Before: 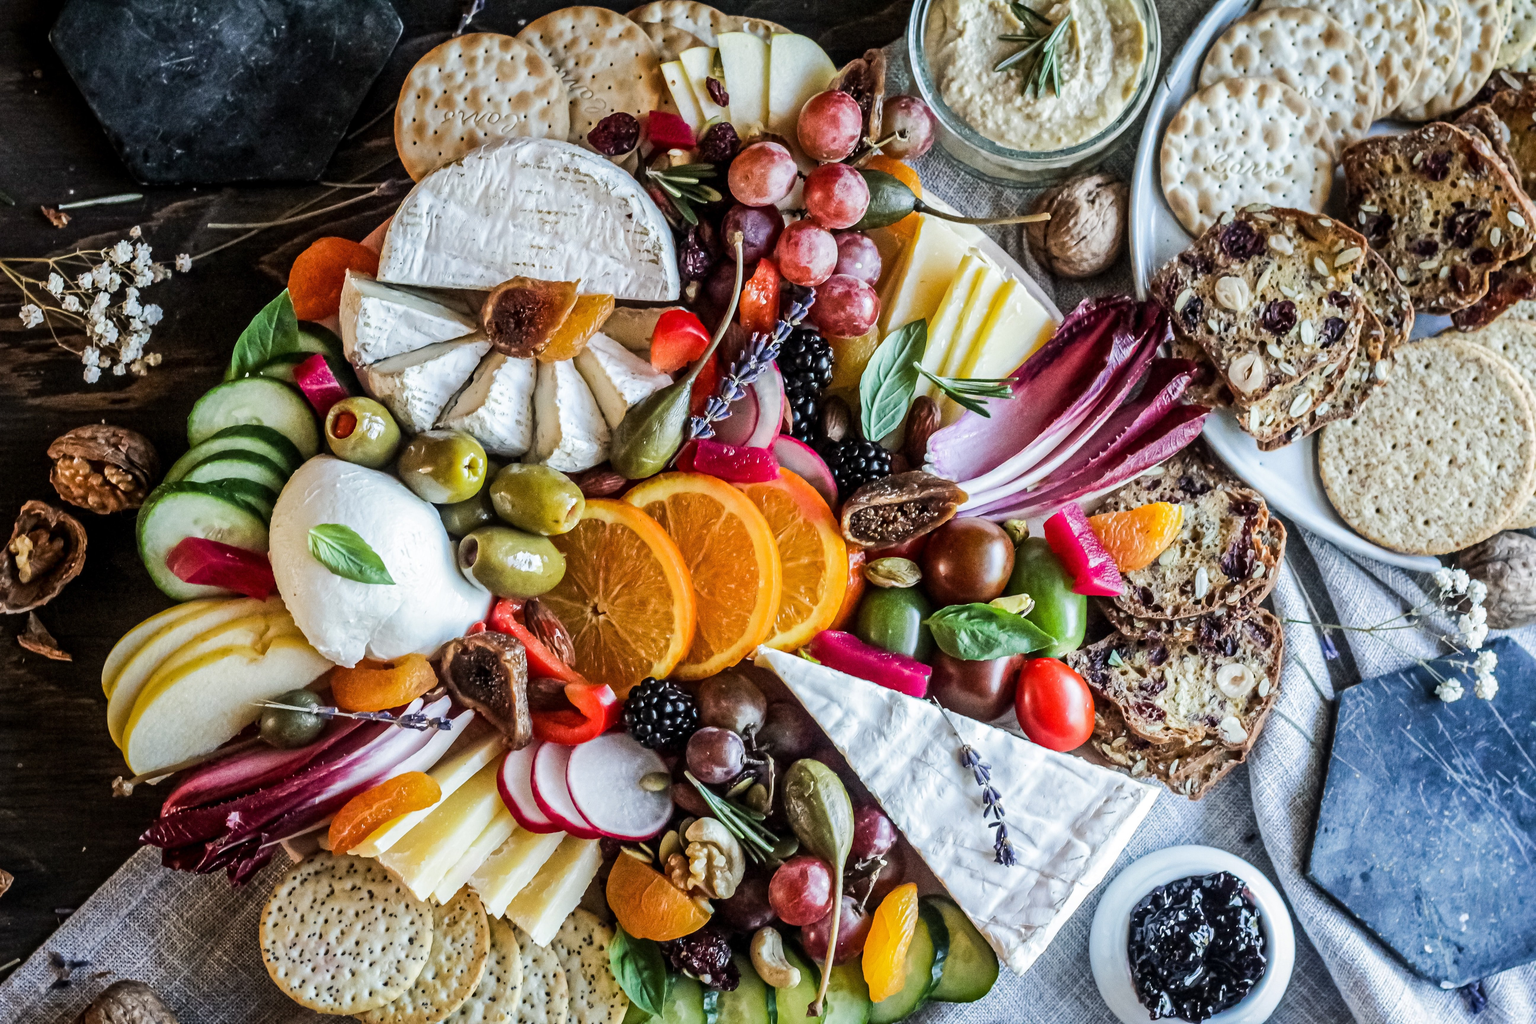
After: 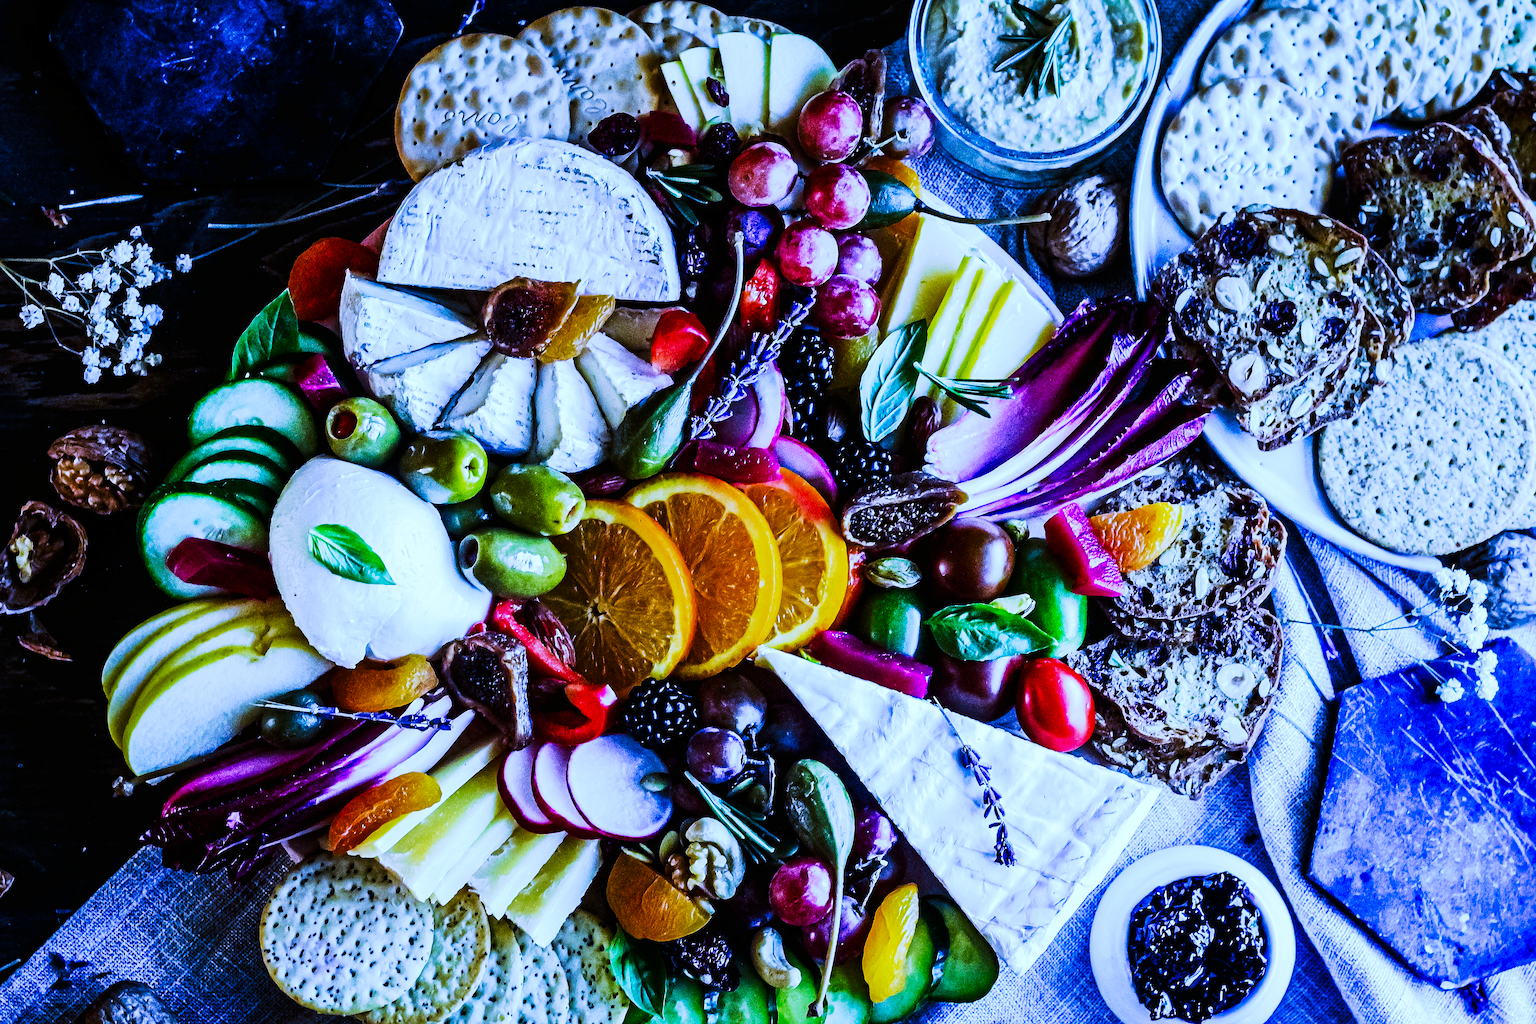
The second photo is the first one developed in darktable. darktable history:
tone curve: curves: ch0 [(0, 0) (0.003, 0.005) (0.011, 0.006) (0.025, 0.004) (0.044, 0.004) (0.069, 0.007) (0.1, 0.014) (0.136, 0.018) (0.177, 0.034) (0.224, 0.065) (0.277, 0.089) (0.335, 0.143) (0.399, 0.219) (0.468, 0.327) (0.543, 0.455) (0.623, 0.63) (0.709, 0.786) (0.801, 0.87) (0.898, 0.922) (1, 1)], preserve colors none
white balance: red 0.766, blue 1.537
color balance rgb: perceptual saturation grading › global saturation 35%, perceptual saturation grading › highlights -30%, perceptual saturation grading › shadows 35%, perceptual brilliance grading › global brilliance 3%, perceptual brilliance grading › highlights -3%, perceptual brilliance grading › shadows 3%
sharpen: on, module defaults
velvia: on, module defaults
